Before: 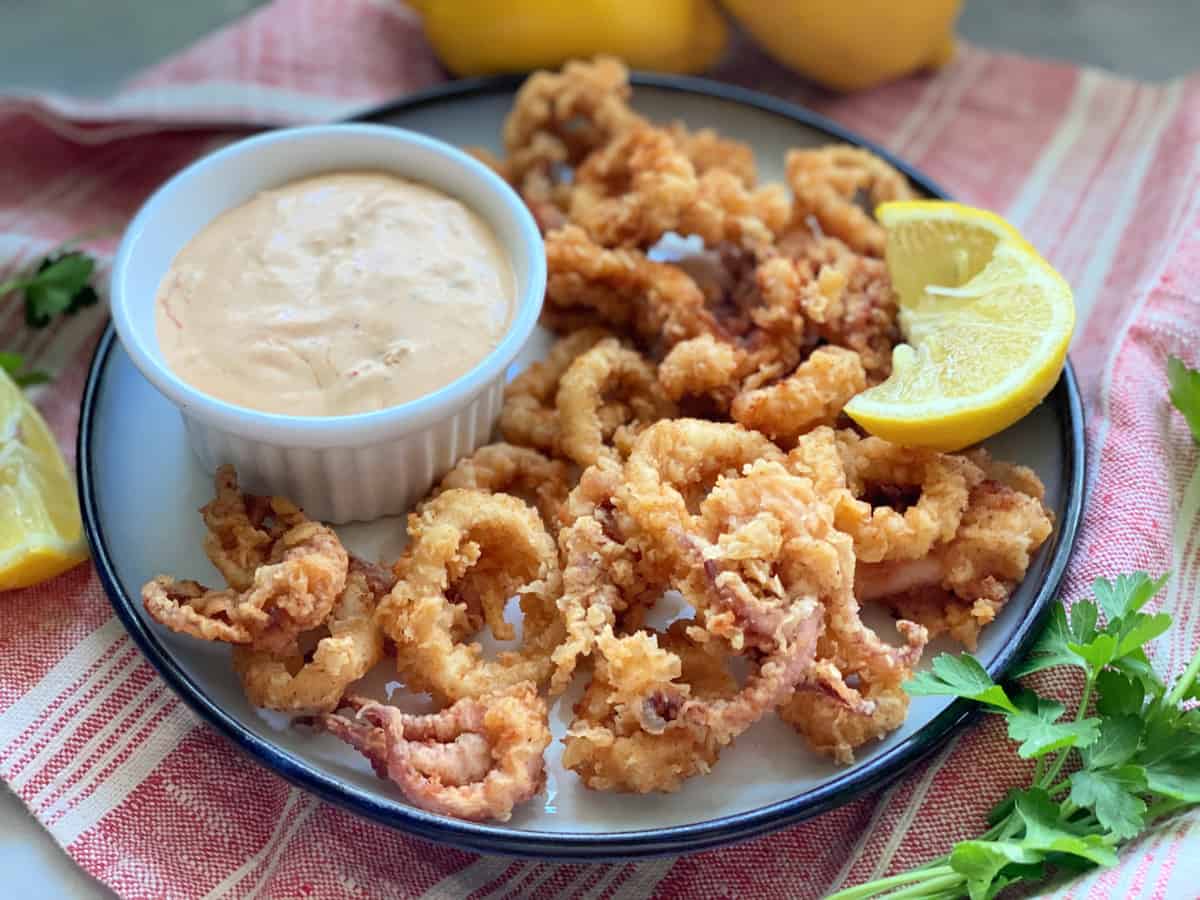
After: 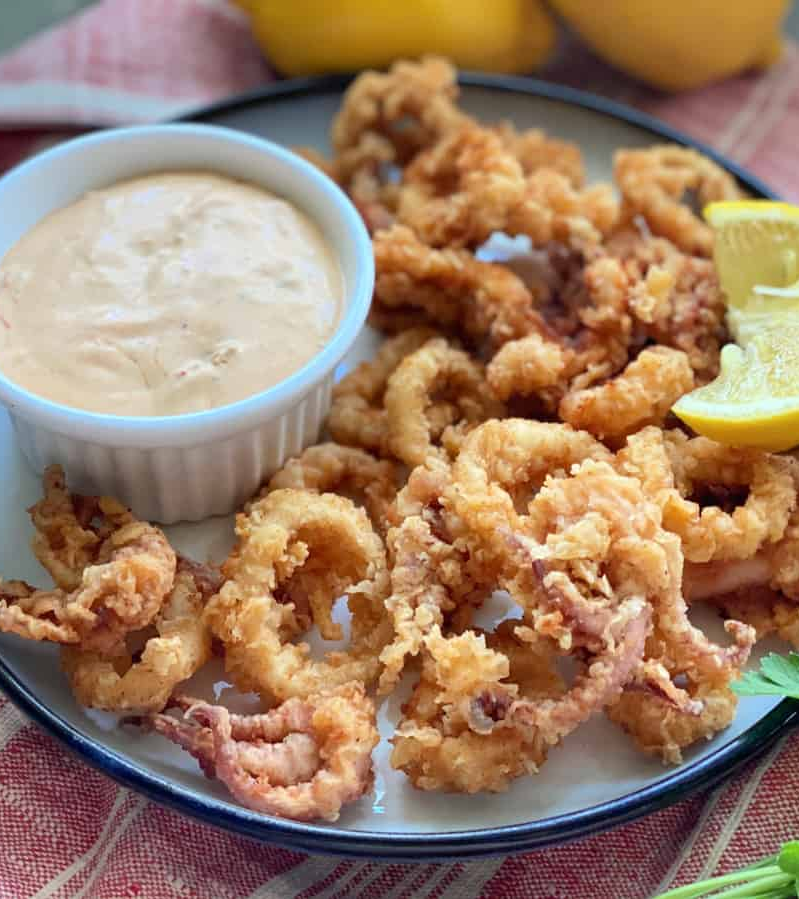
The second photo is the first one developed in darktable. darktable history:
crop and rotate: left 14.381%, right 18.965%
